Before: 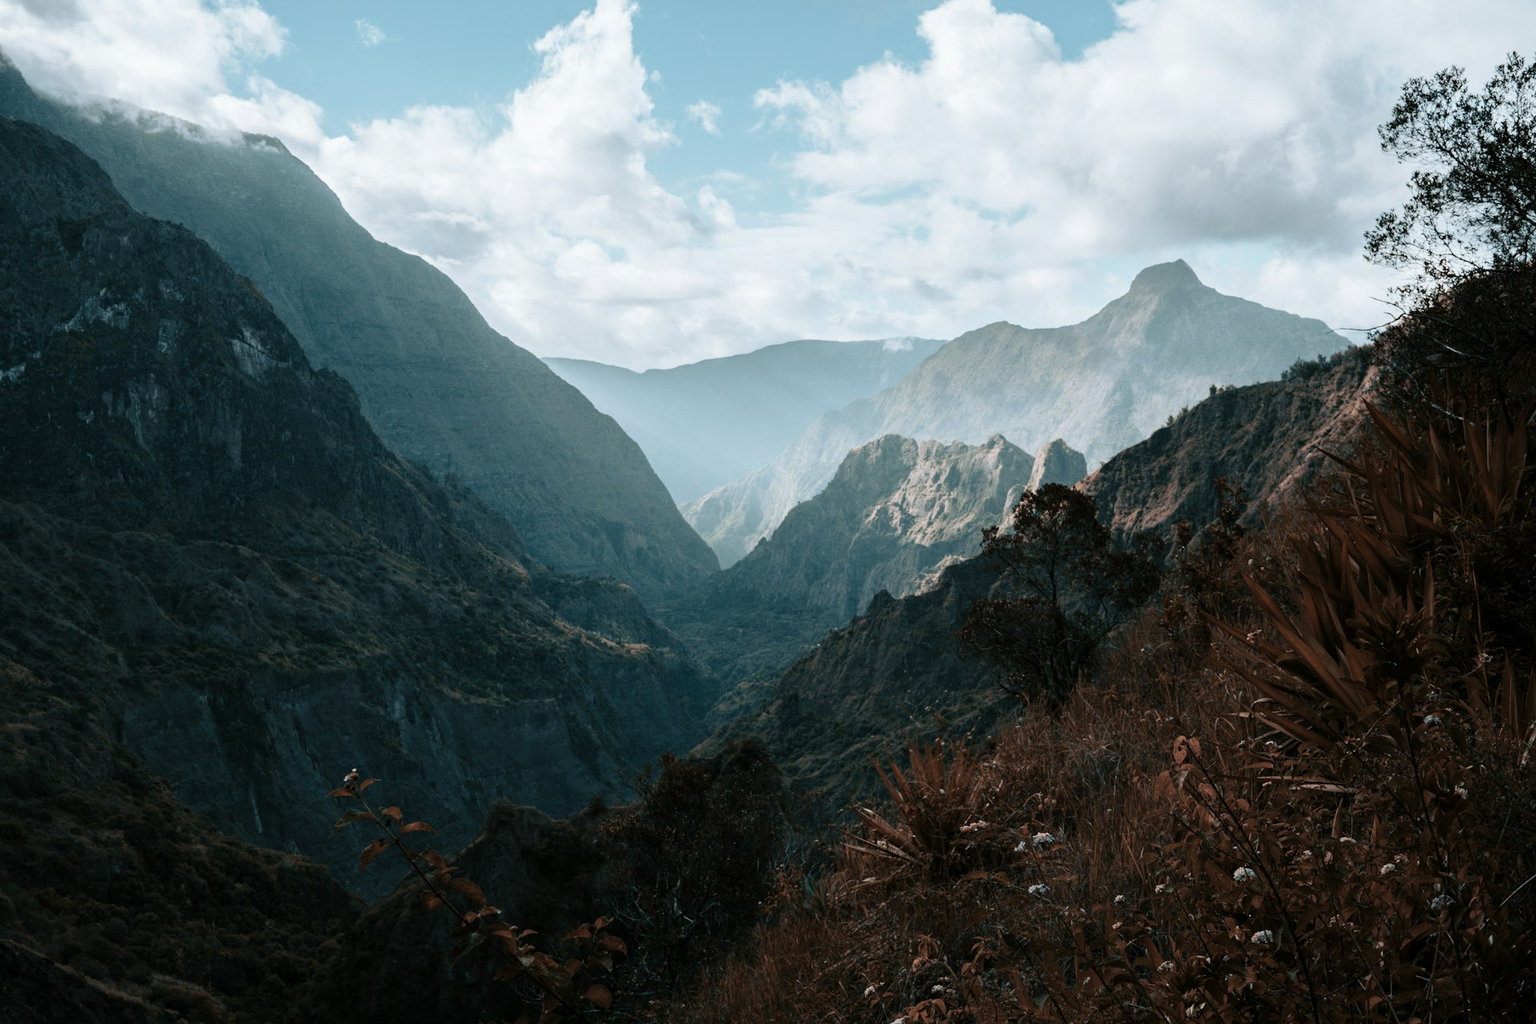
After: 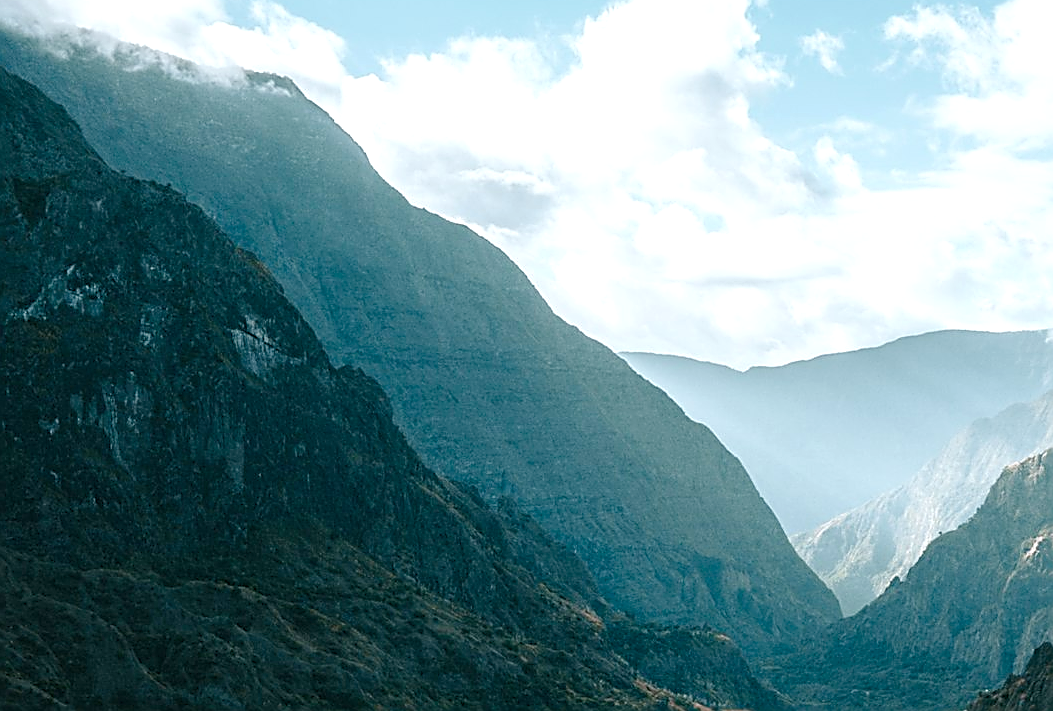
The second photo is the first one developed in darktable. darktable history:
crop and rotate: left 3.037%, top 7.457%, right 42.071%, bottom 36.932%
sharpen: radius 1.643, amount 1.283
color balance rgb: perceptual saturation grading › global saturation 20%, perceptual saturation grading › highlights -49.621%, perceptual saturation grading › shadows 25.225%, perceptual brilliance grading › global brilliance 9.58%, perceptual brilliance grading › shadows 14.42%, global vibrance 23.462%
